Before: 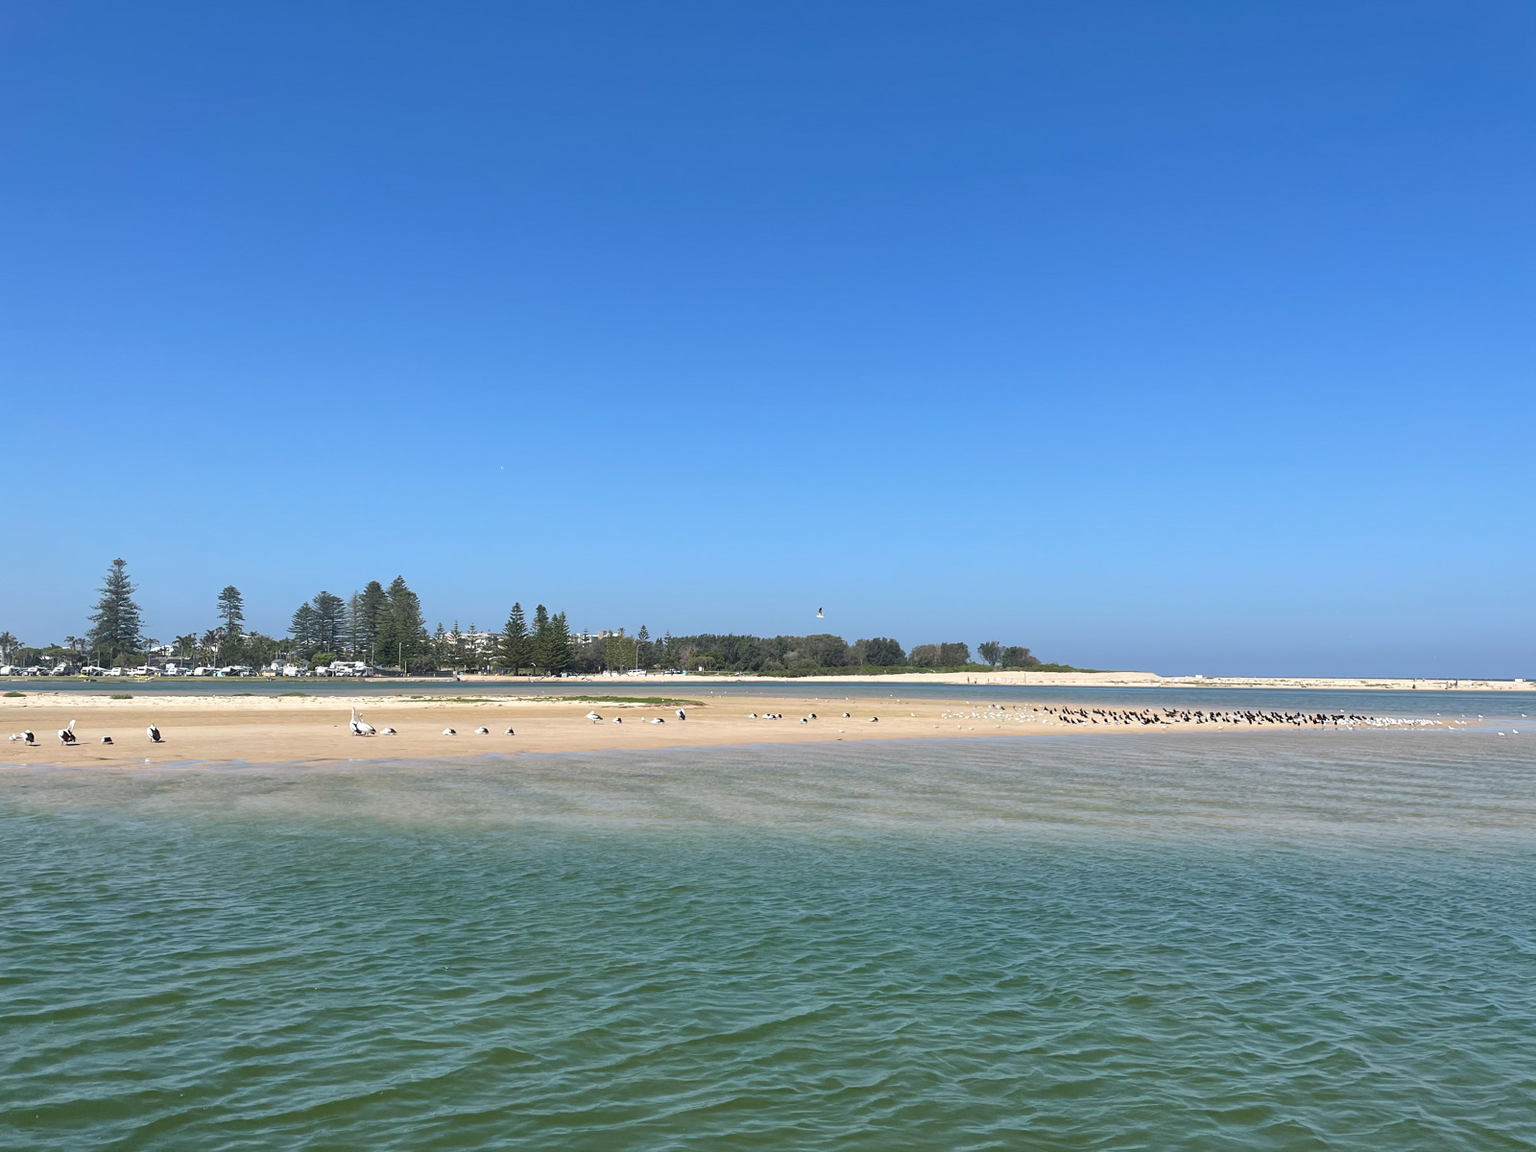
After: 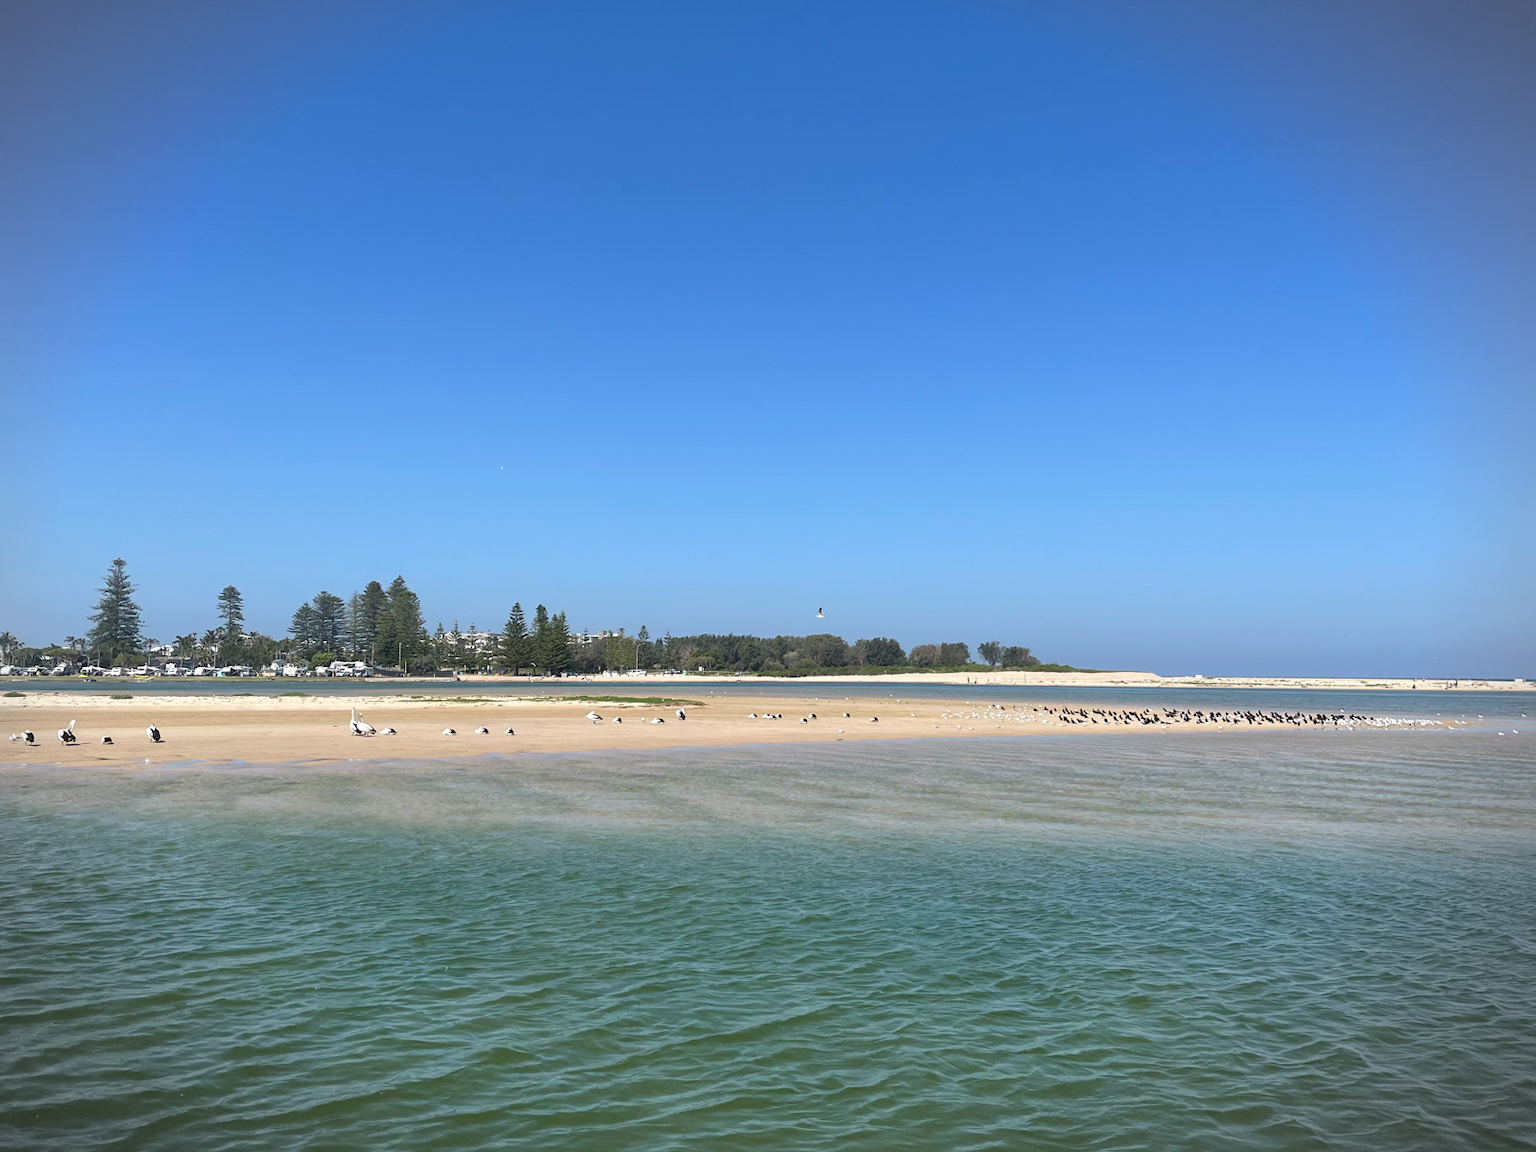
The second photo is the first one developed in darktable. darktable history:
vignetting: fall-off start 89%, fall-off radius 43.62%, center (-0.033, -0.035), width/height ratio 1.166
